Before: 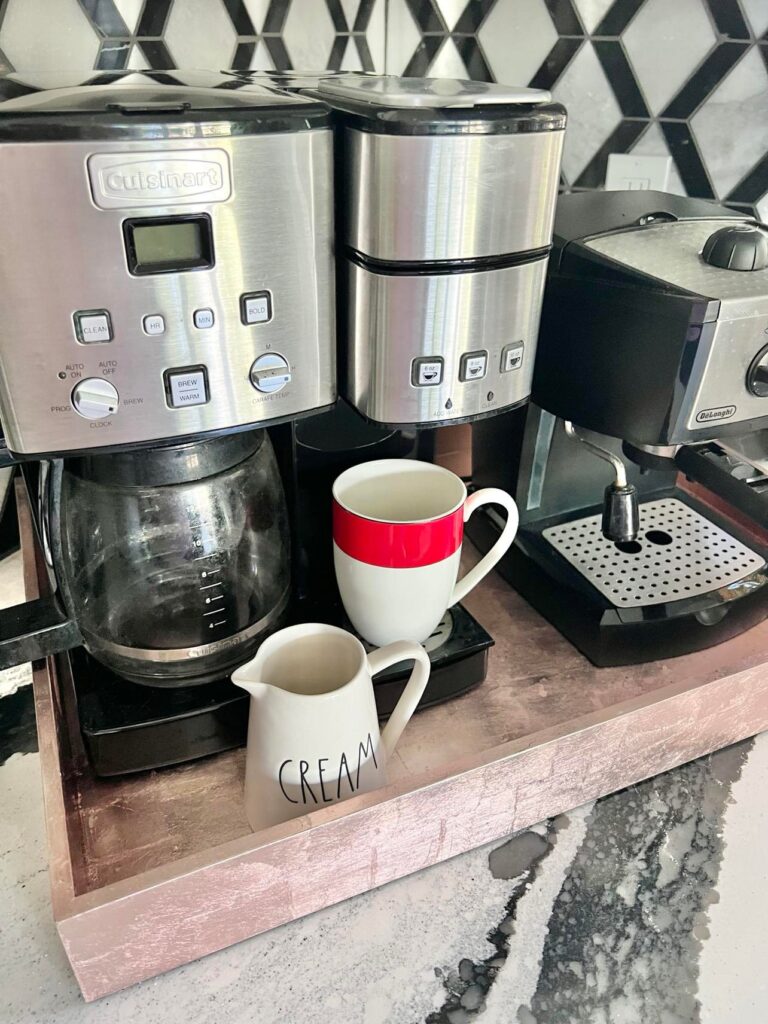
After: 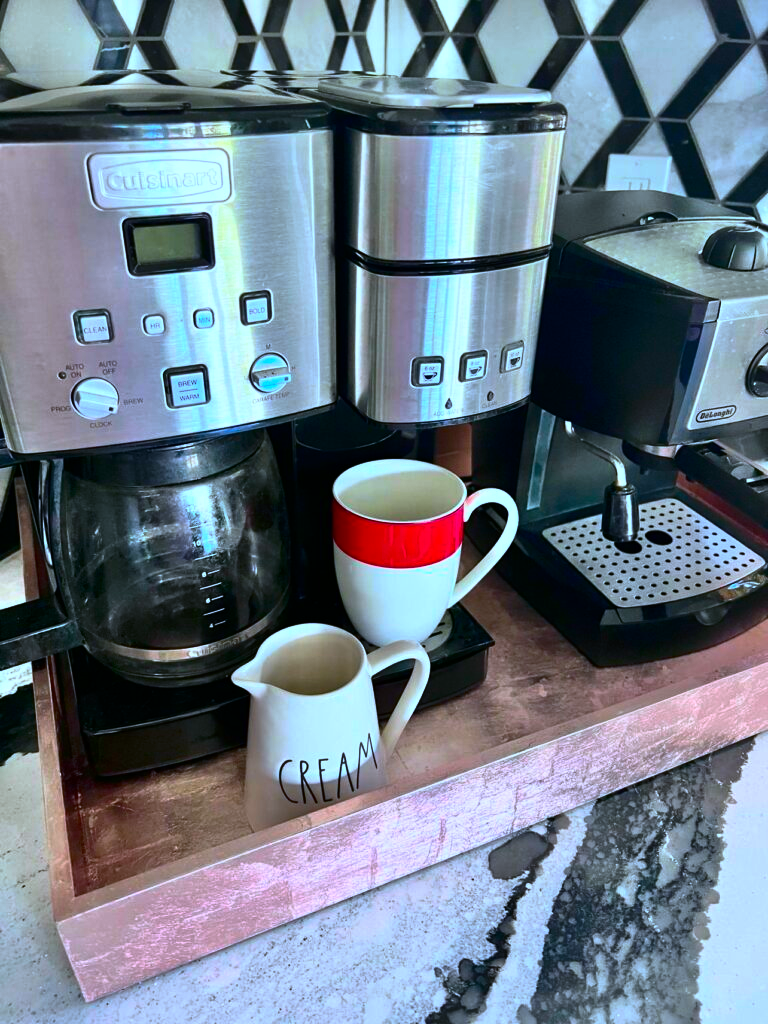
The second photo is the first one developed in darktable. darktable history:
base curve: curves: ch0 [(0, 0) (0.595, 0.418) (1, 1)], preserve colors none
white balance: red 0.931, blue 1.11
contrast brightness saturation: contrast 0.26, brightness 0.02, saturation 0.87
